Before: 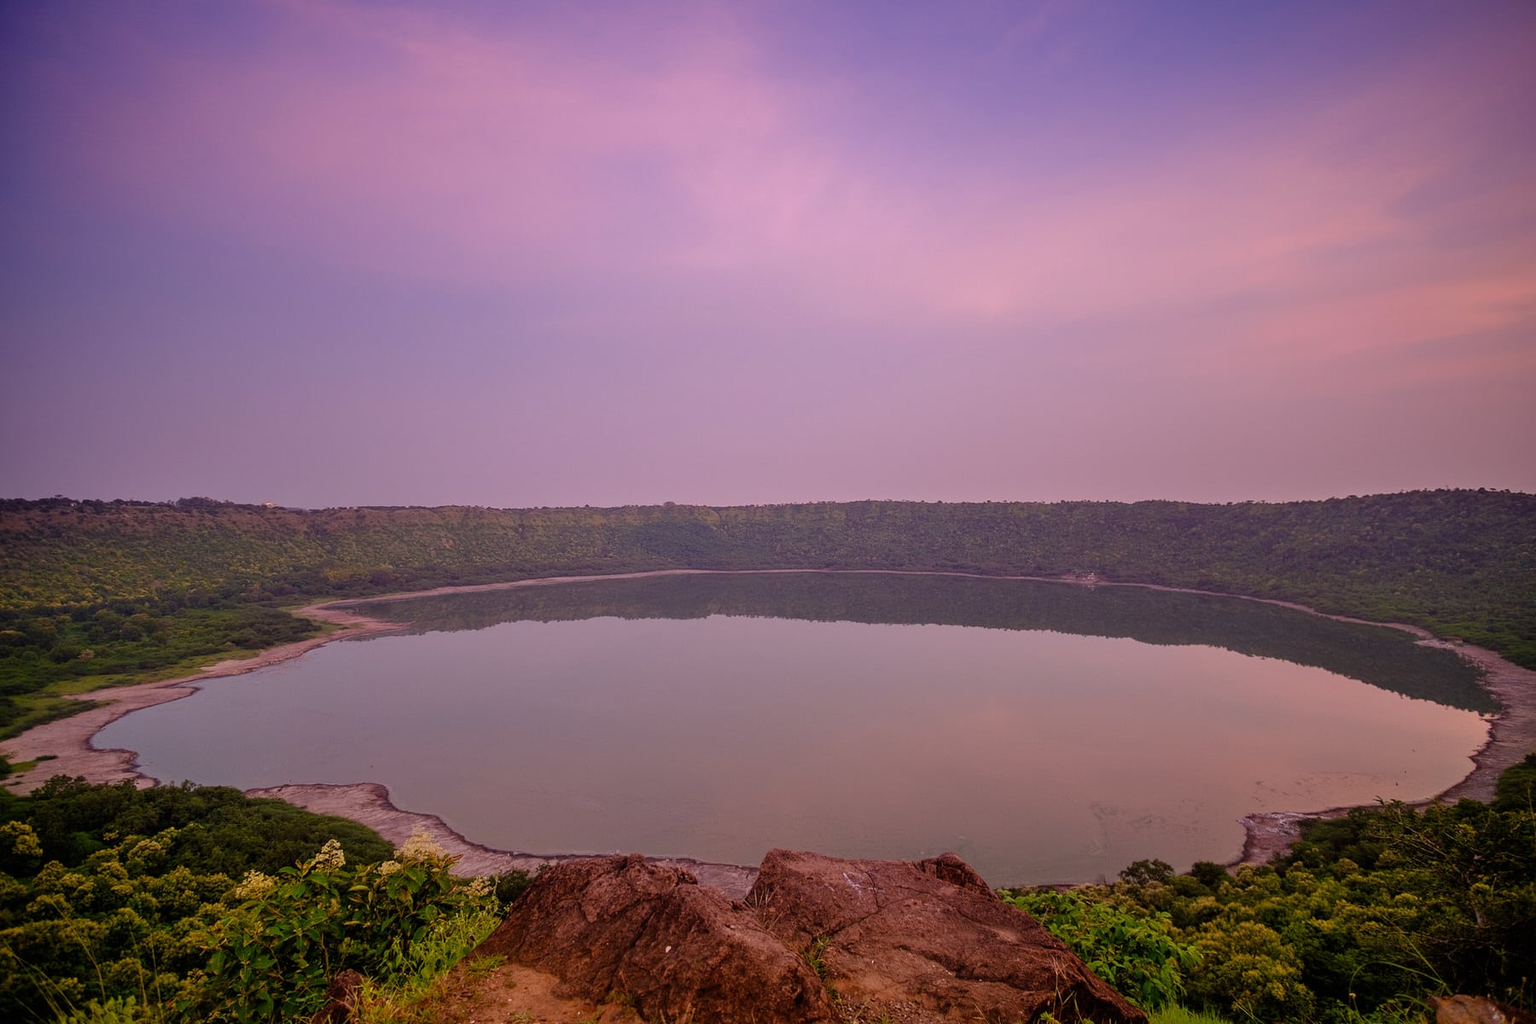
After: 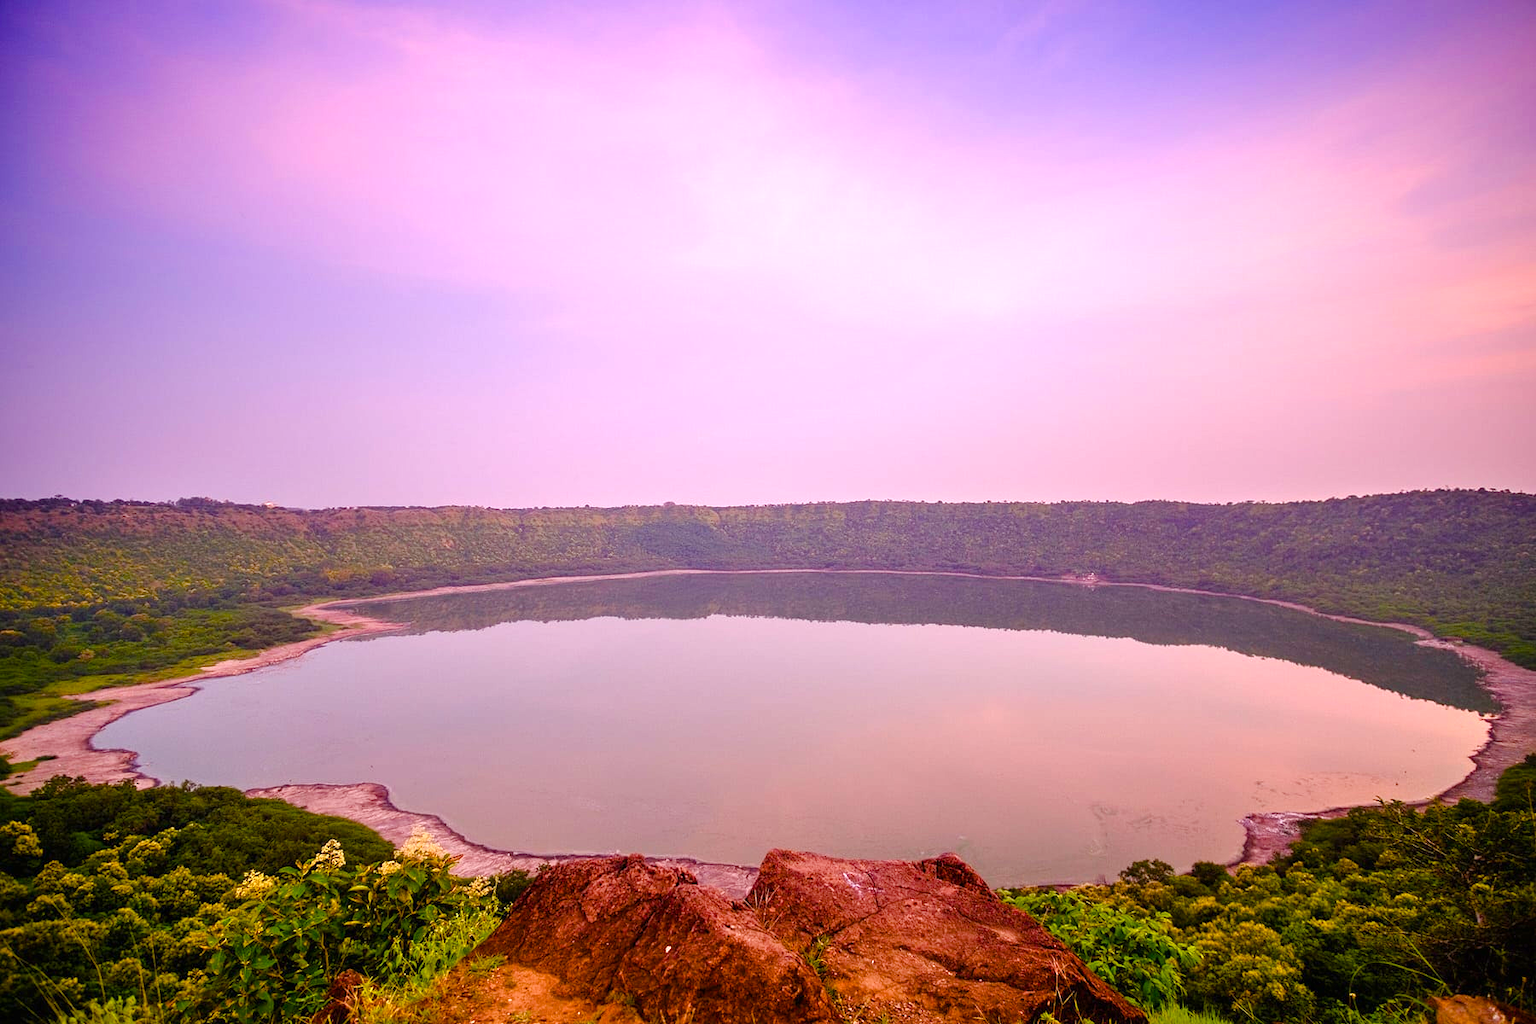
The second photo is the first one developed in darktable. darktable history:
exposure: black level correction 0, exposure 1.107 EV, compensate exposure bias true, compensate highlight preservation false
color balance rgb: perceptual saturation grading › global saturation 28.151%, perceptual saturation grading › highlights -25.521%, perceptual saturation grading › mid-tones 25.446%, perceptual saturation grading › shadows 49.313%, contrast 5.337%
levels: black 0.059%
